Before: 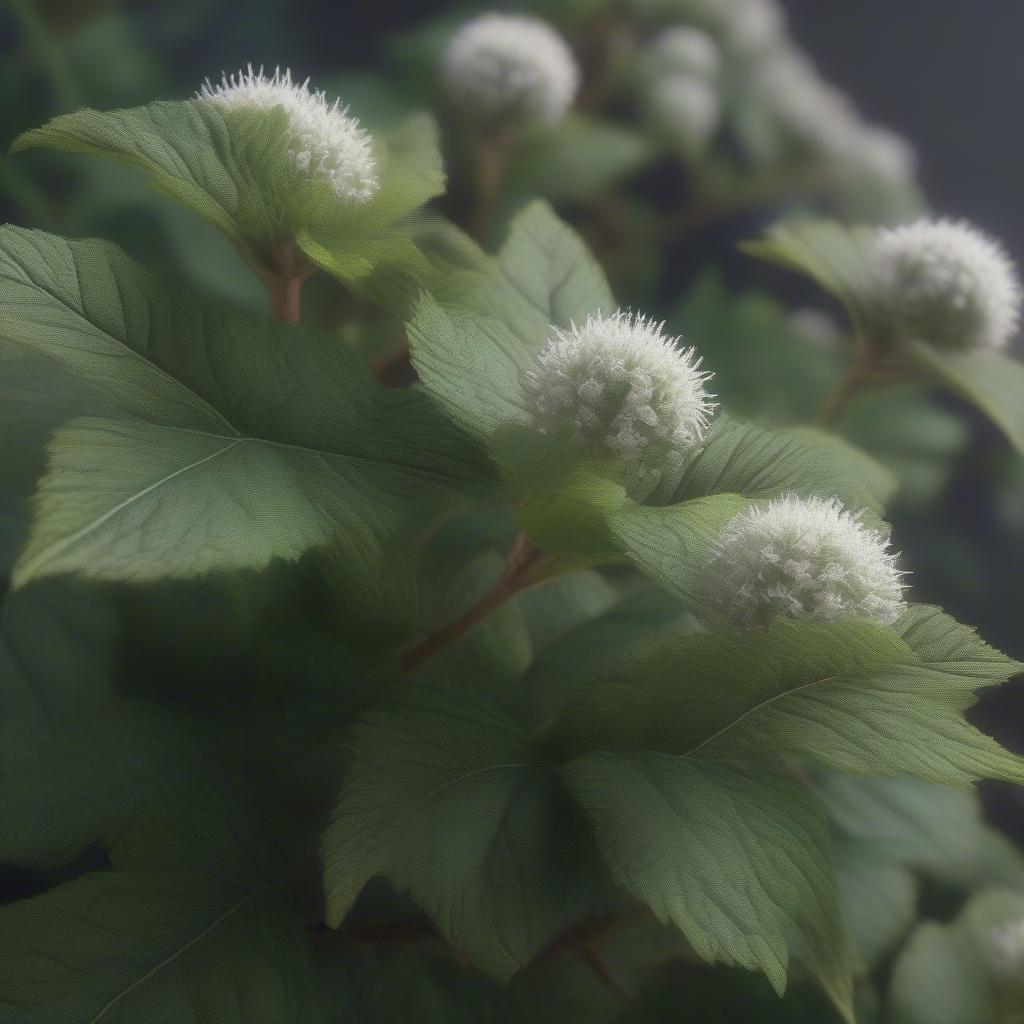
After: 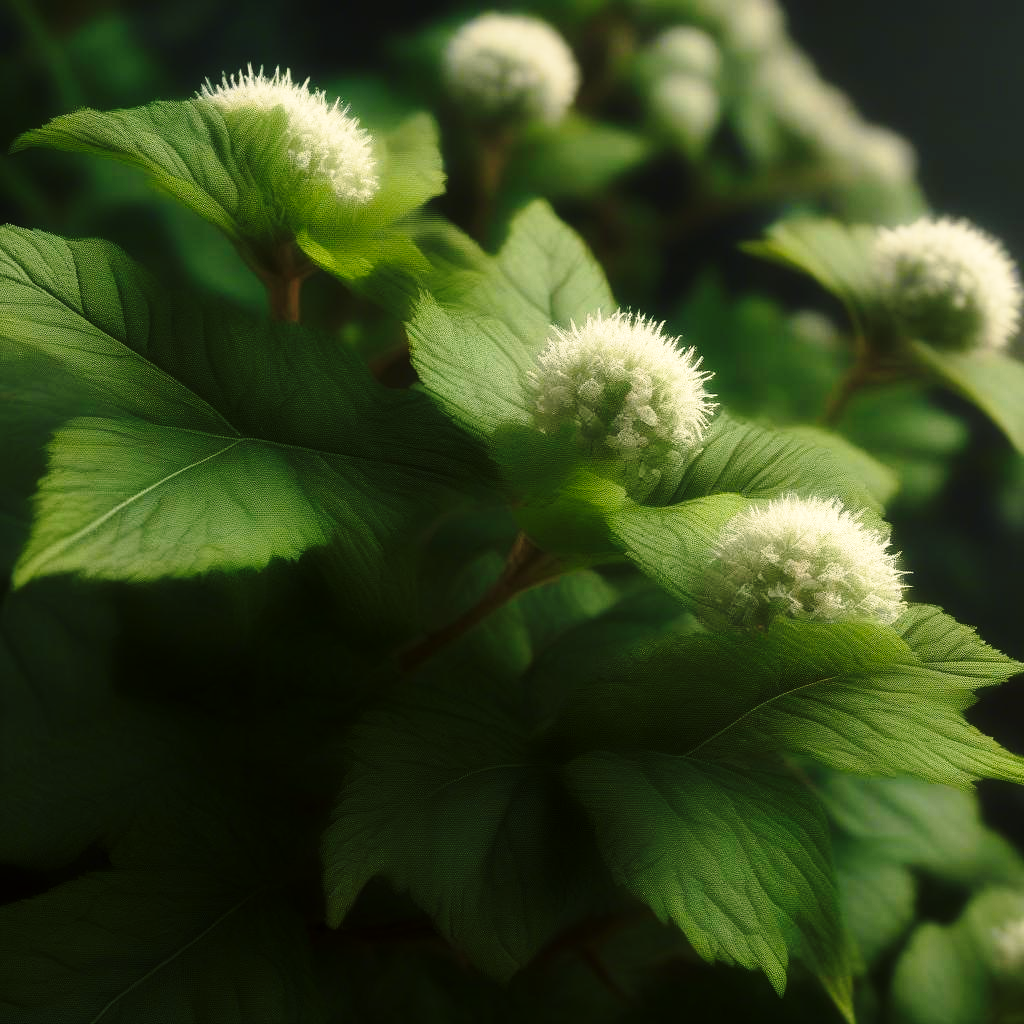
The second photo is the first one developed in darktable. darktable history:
base curve: curves: ch0 [(0, 0) (0.028, 0.03) (0.121, 0.232) (0.46, 0.748) (0.859, 0.968) (1, 1)], preserve colors none
color balance: mode lift, gamma, gain (sRGB), lift [1.014, 0.966, 0.918, 0.87], gamma [0.86, 0.734, 0.918, 0.976], gain [1.063, 1.13, 1.063, 0.86]
